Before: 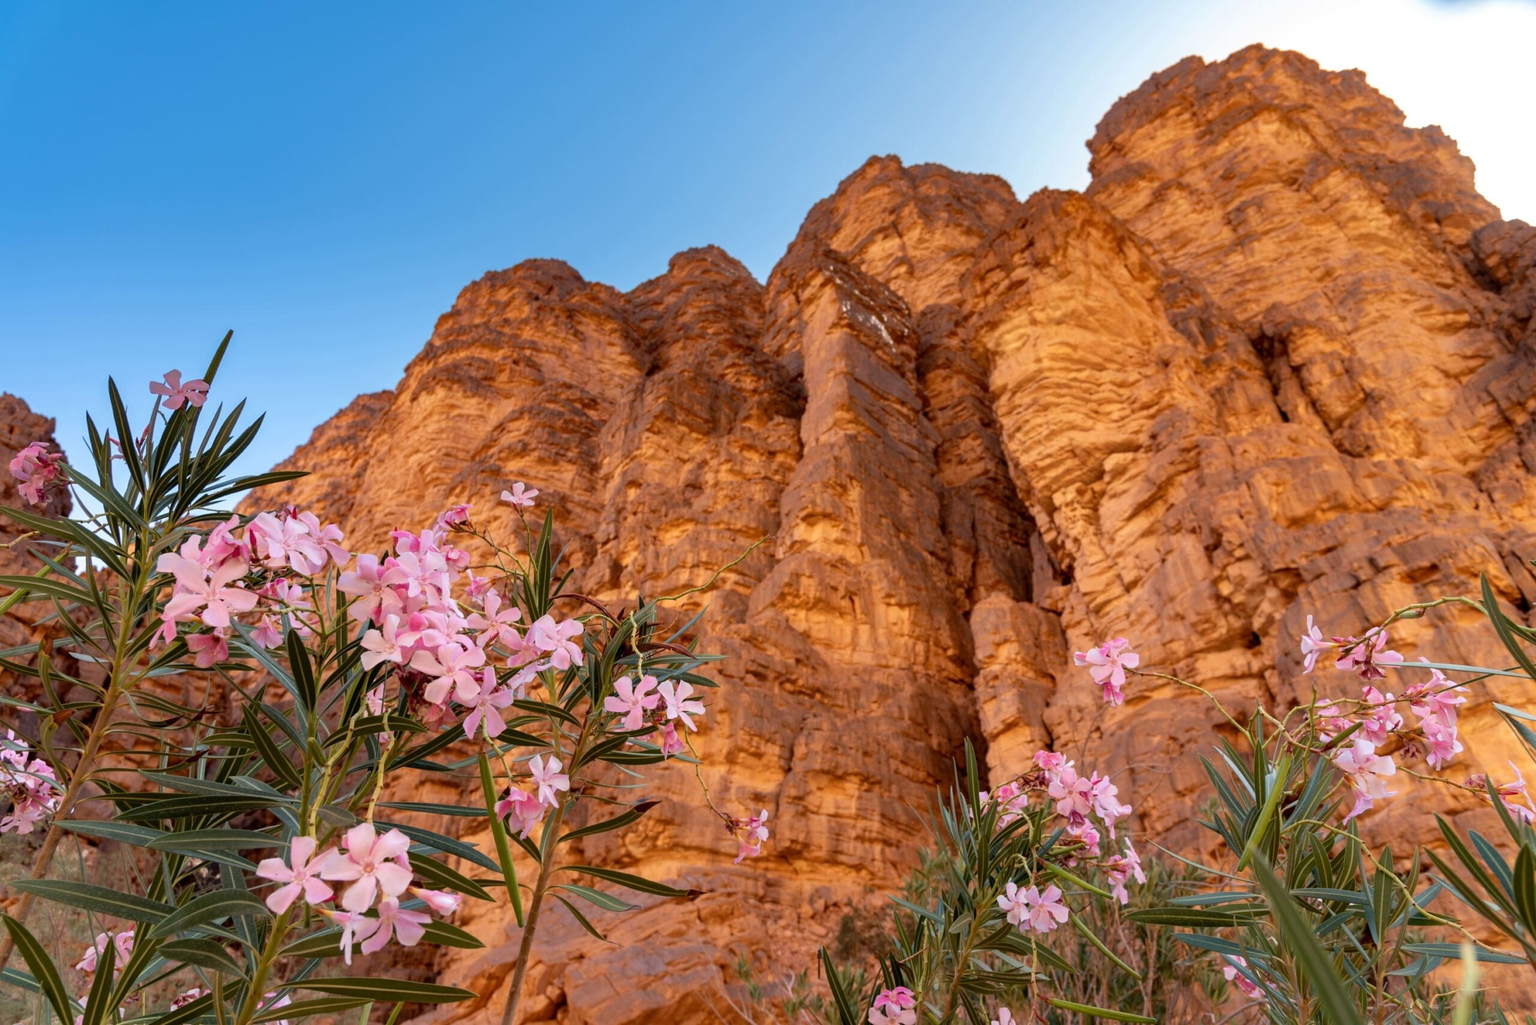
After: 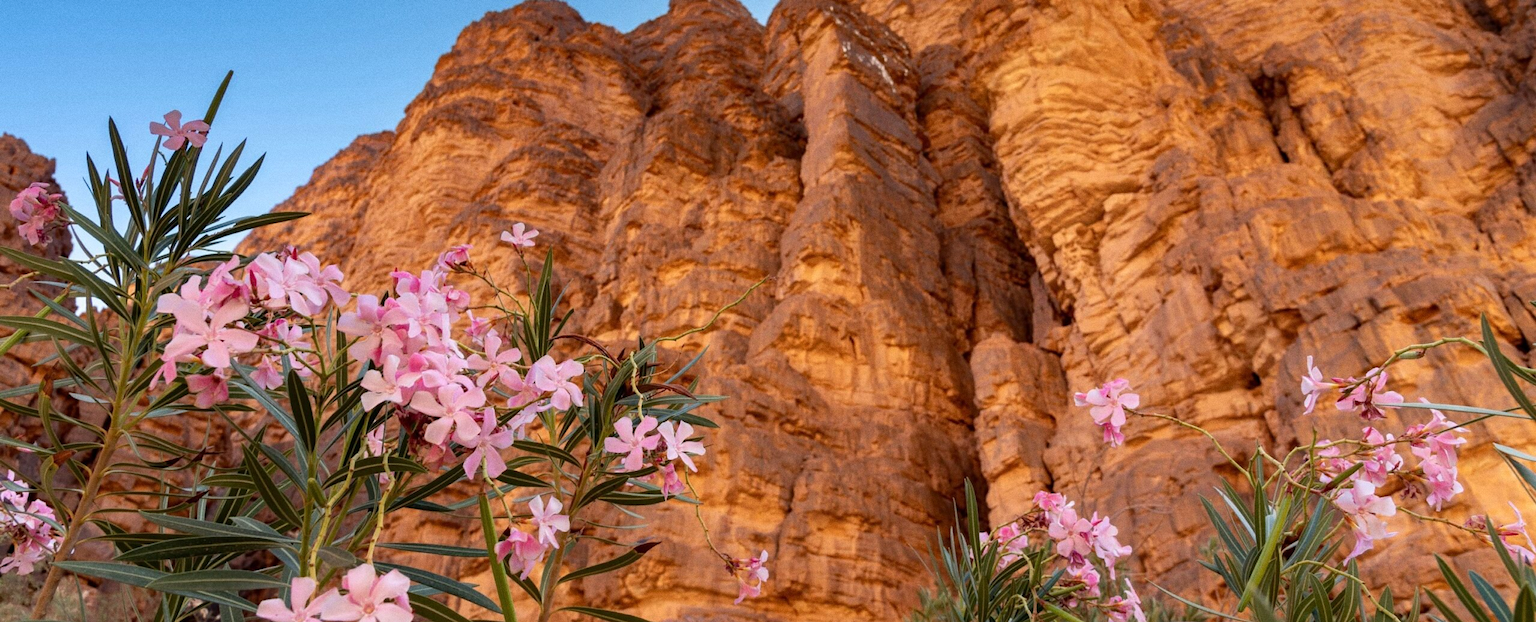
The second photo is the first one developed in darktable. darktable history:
crop and rotate: top 25.357%, bottom 13.942%
grain: coarseness 0.09 ISO
